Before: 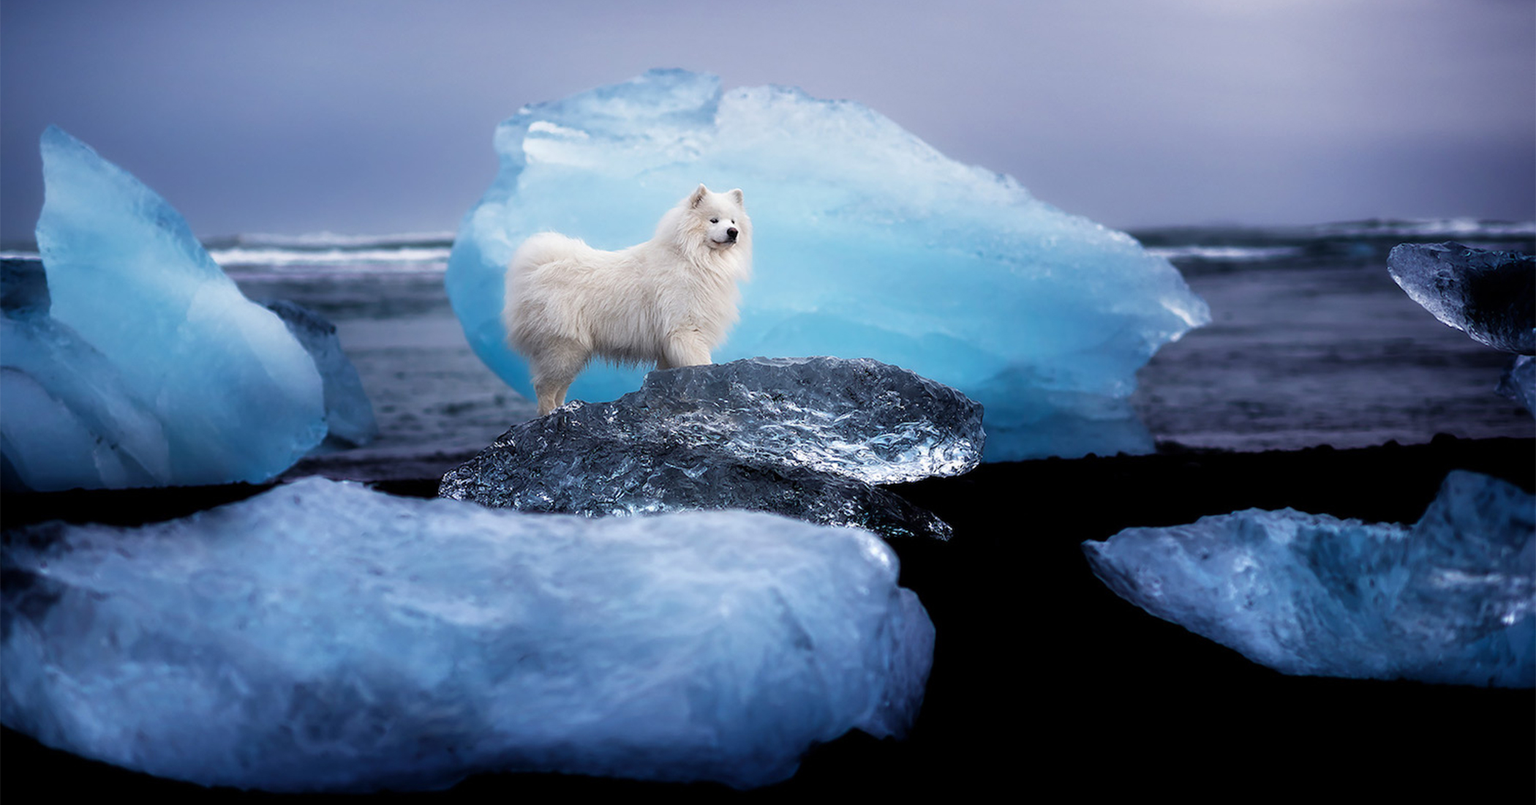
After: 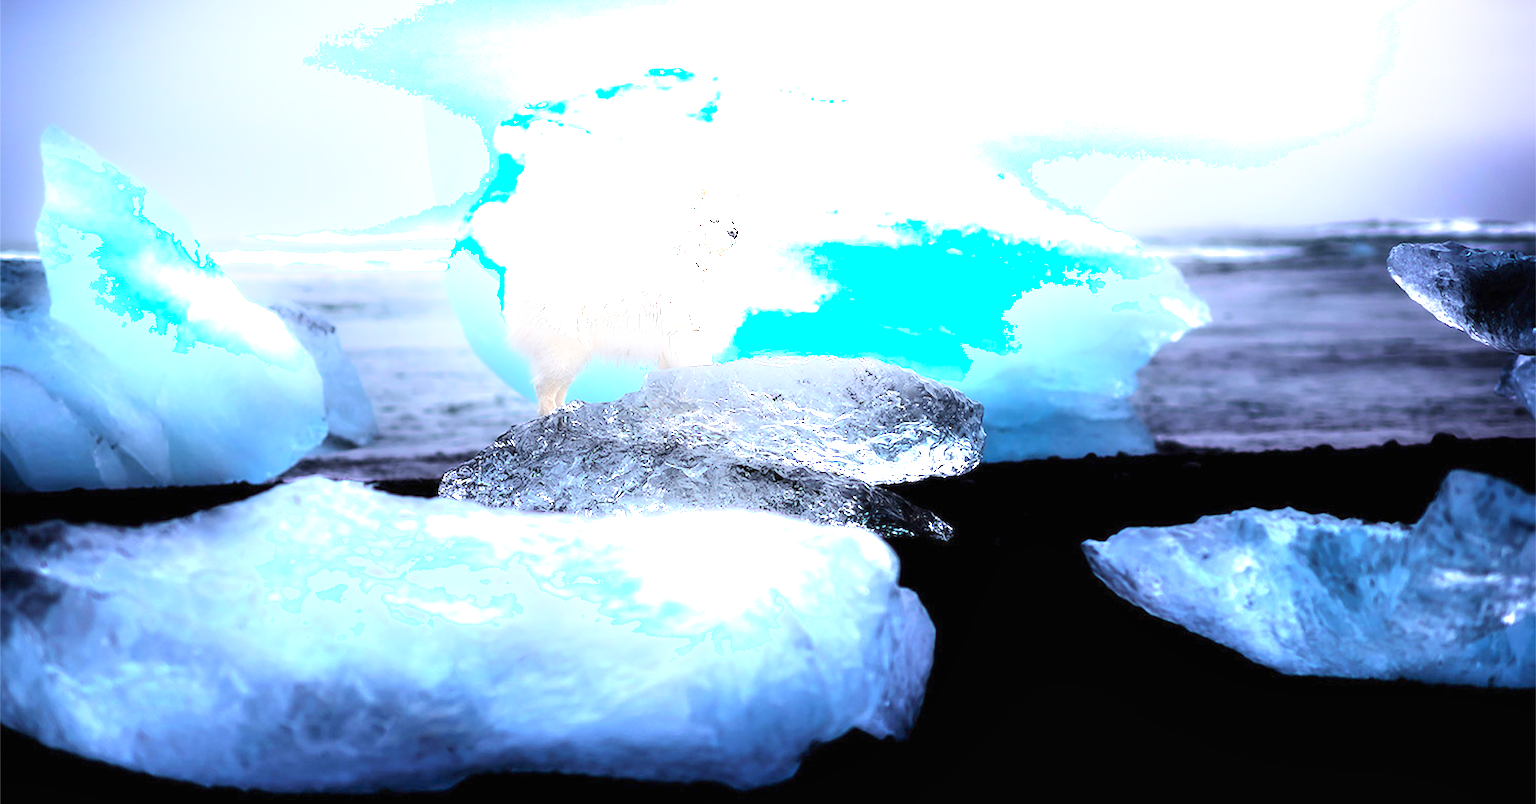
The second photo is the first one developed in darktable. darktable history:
exposure: black level correction 0, exposure 1.675 EV, compensate exposure bias true, compensate highlight preservation false
shadows and highlights: highlights 70.7, soften with gaussian
